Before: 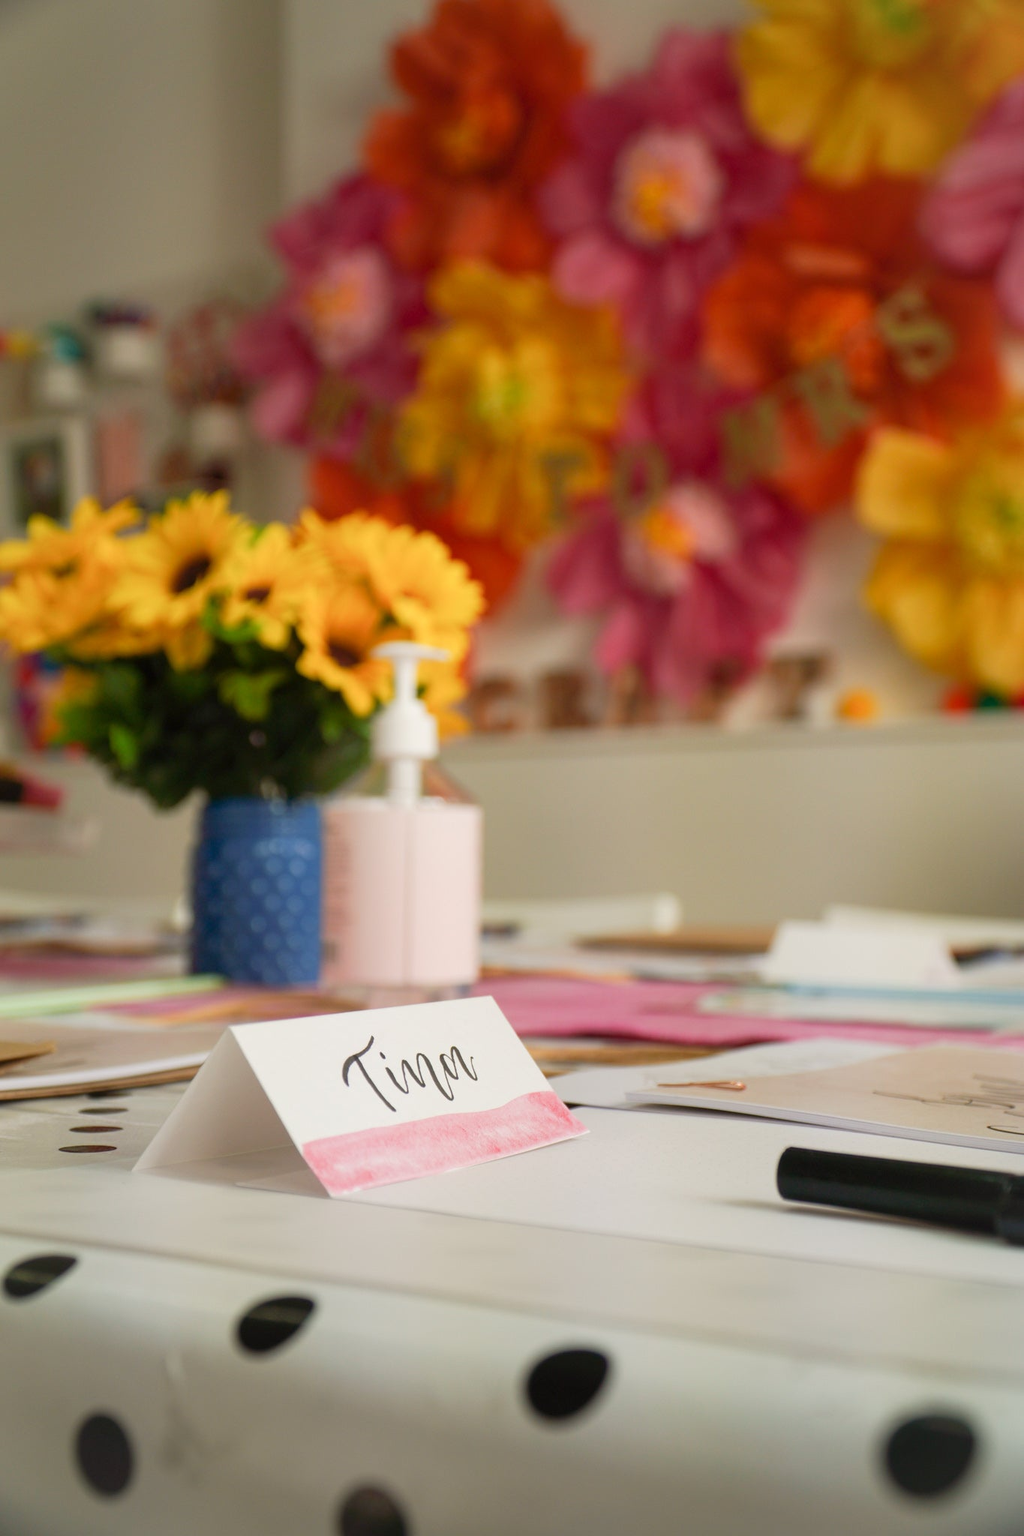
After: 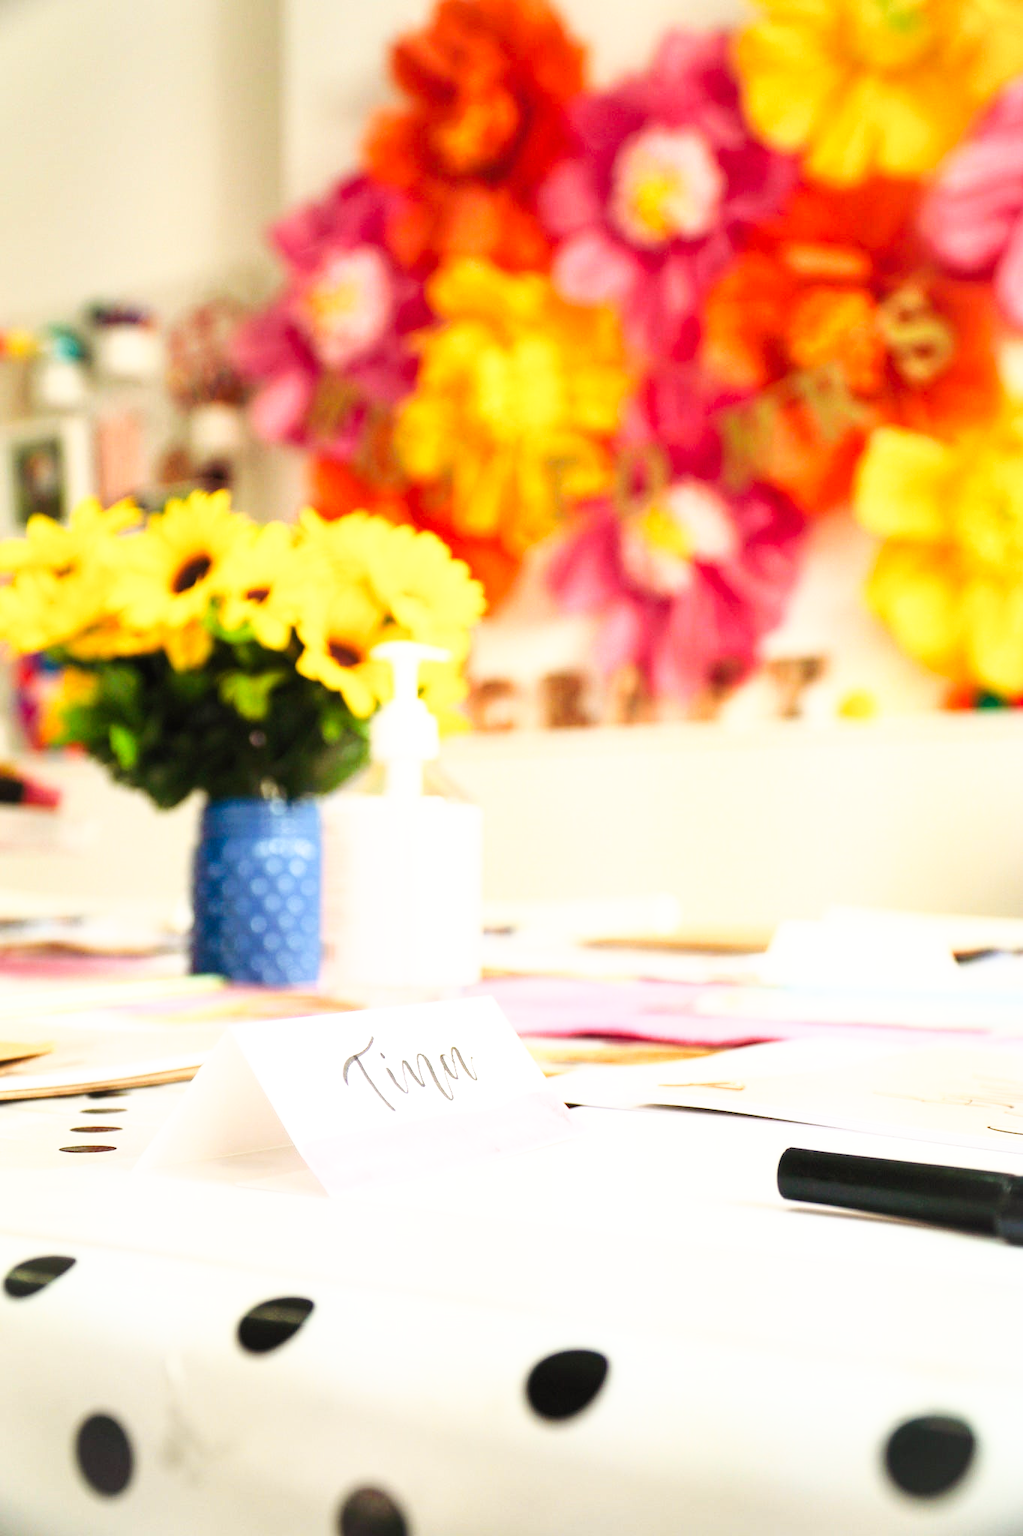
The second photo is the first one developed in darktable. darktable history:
tone curve: curves: ch0 [(0, 0) (0.003, 0.011) (0.011, 0.02) (0.025, 0.032) (0.044, 0.046) (0.069, 0.071) (0.1, 0.107) (0.136, 0.144) (0.177, 0.189) (0.224, 0.244) (0.277, 0.309) (0.335, 0.398) (0.399, 0.477) (0.468, 0.583) (0.543, 0.675) (0.623, 0.772) (0.709, 0.855) (0.801, 0.926) (0.898, 0.979) (1, 1)], preserve colors none
base curve: curves: ch0 [(0, 0) (0.005, 0.002) (0.193, 0.295) (0.399, 0.664) (0.75, 0.928) (1, 1)]
exposure: black level correction 0, exposure 0.7 EV, compensate exposure bias true, compensate highlight preservation false
